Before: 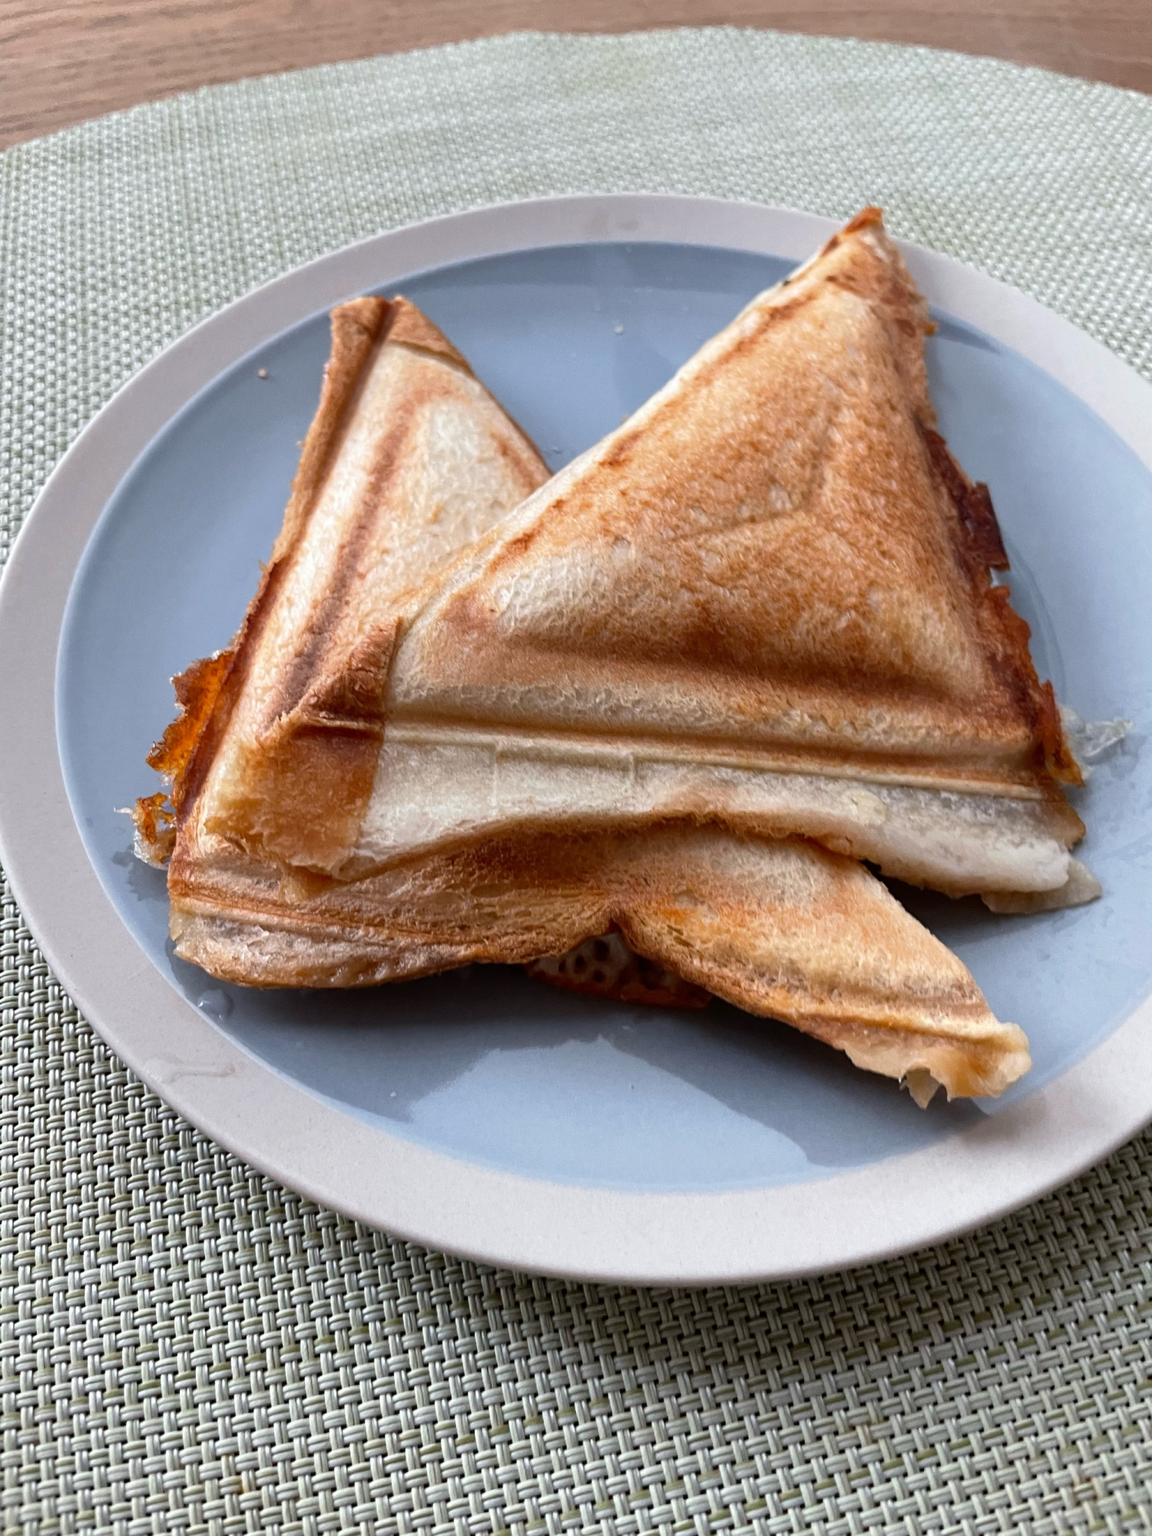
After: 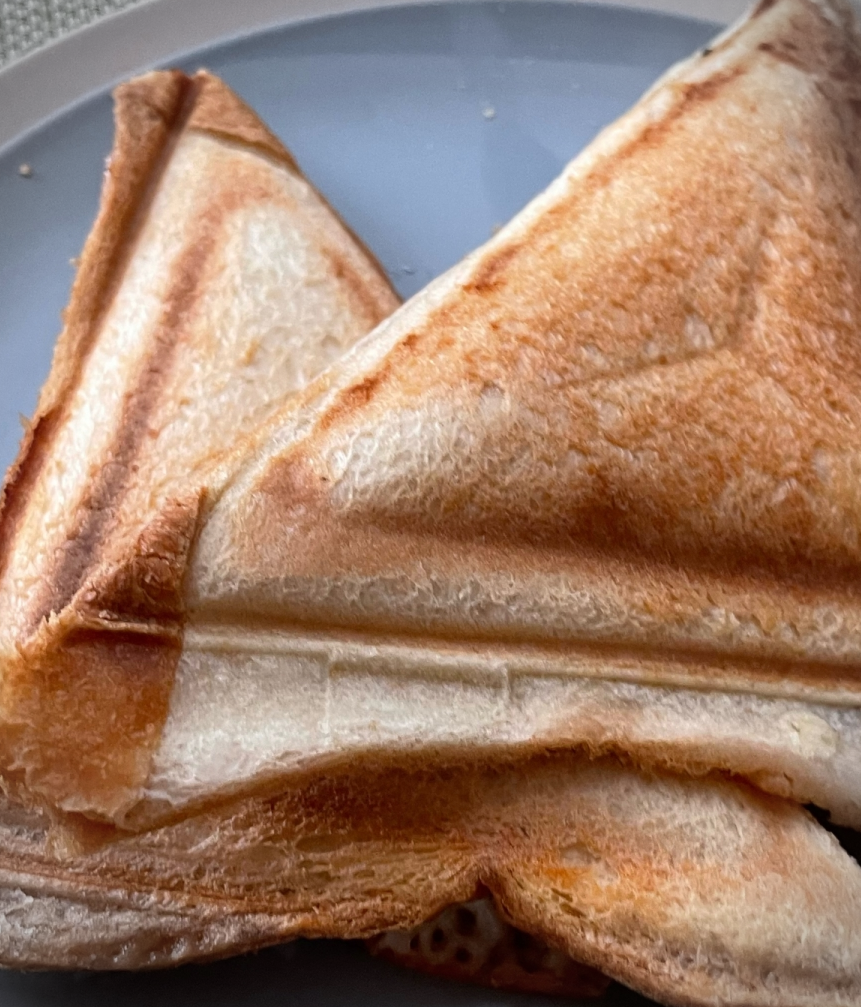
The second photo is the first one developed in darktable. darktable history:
crop: left 21.174%, top 15.84%, right 21.403%, bottom 33.804%
vignetting: dithering 16-bit output
